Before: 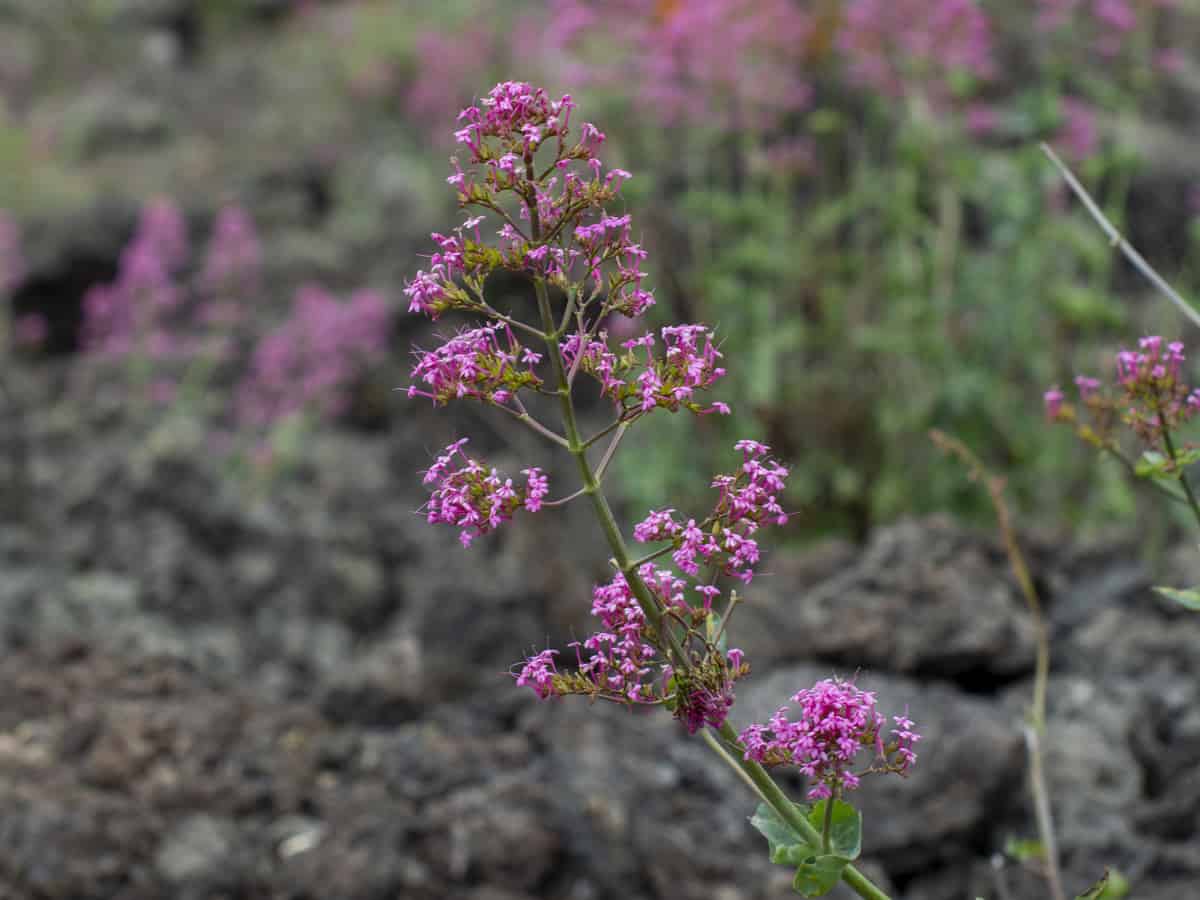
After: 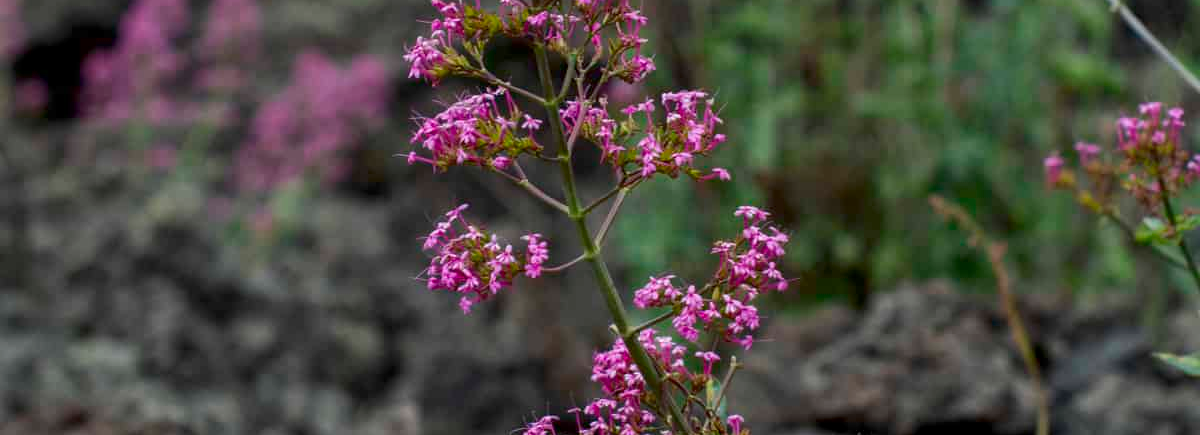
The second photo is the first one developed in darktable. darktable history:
crop and rotate: top 26.026%, bottom 25.55%
contrast brightness saturation: brightness -0.093
exposure: black level correction 0.005, exposure 0.015 EV, compensate highlight preservation false
